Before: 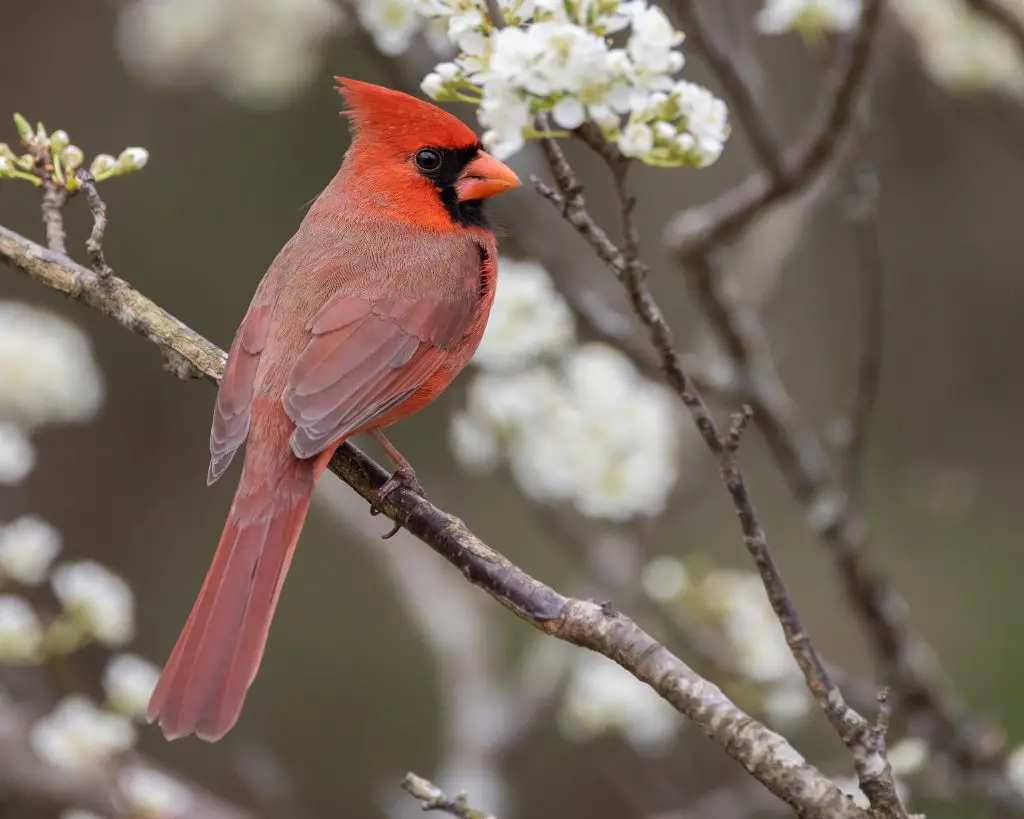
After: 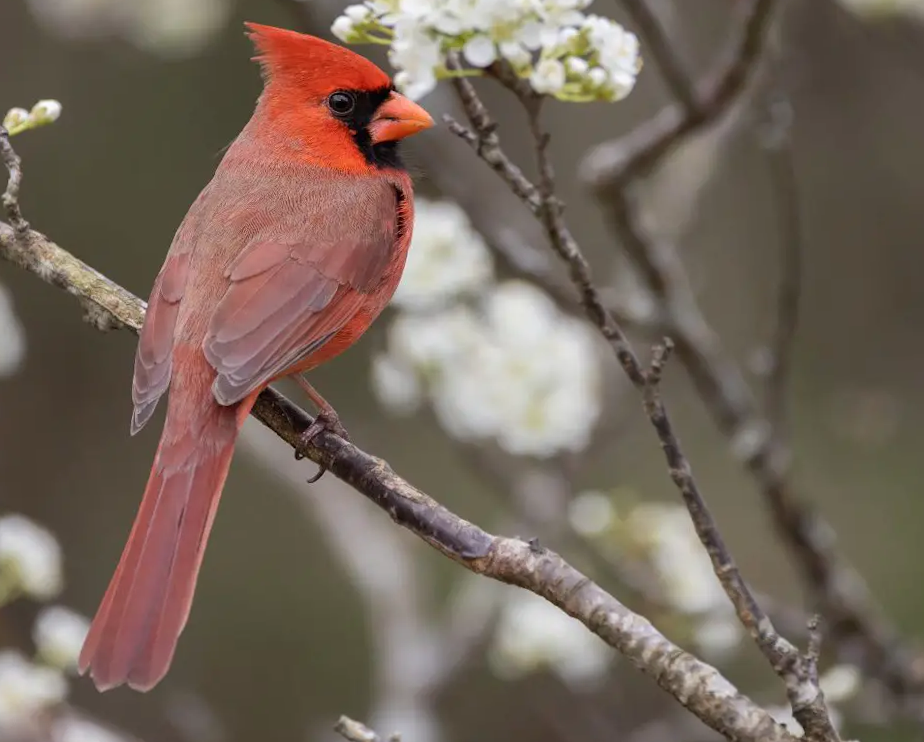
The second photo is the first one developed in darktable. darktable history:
crop and rotate: angle 1.88°, left 6.079%, top 5.708%
